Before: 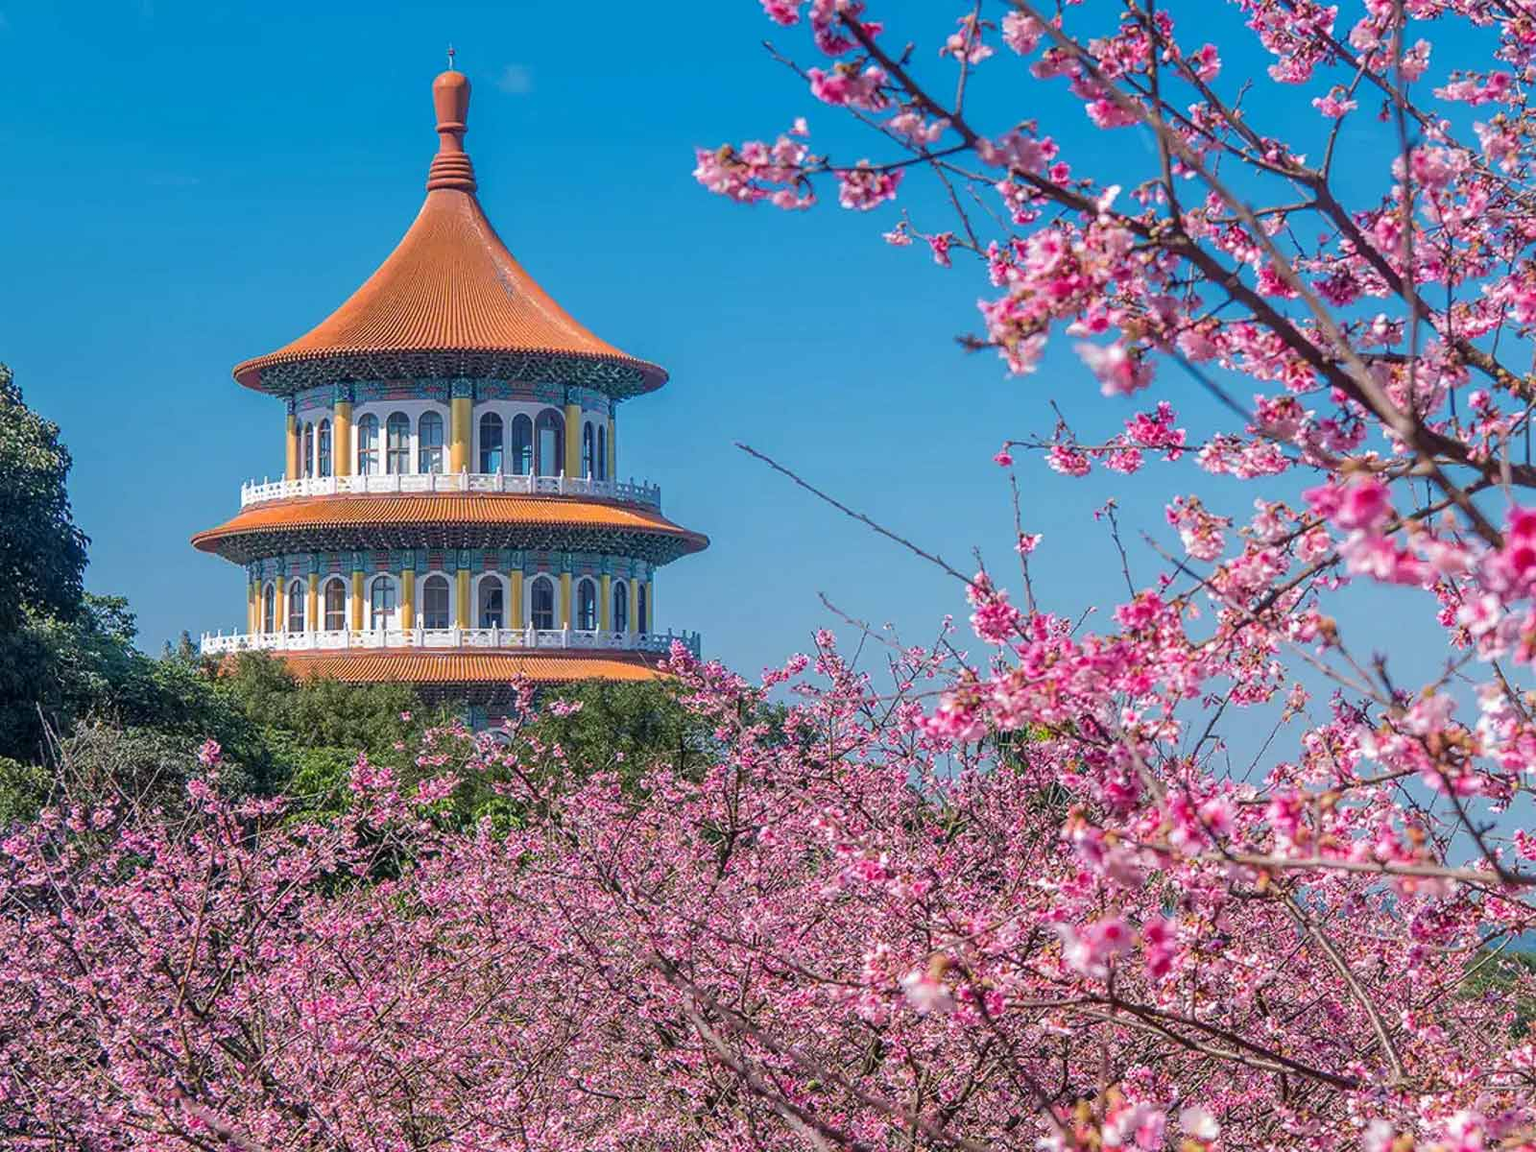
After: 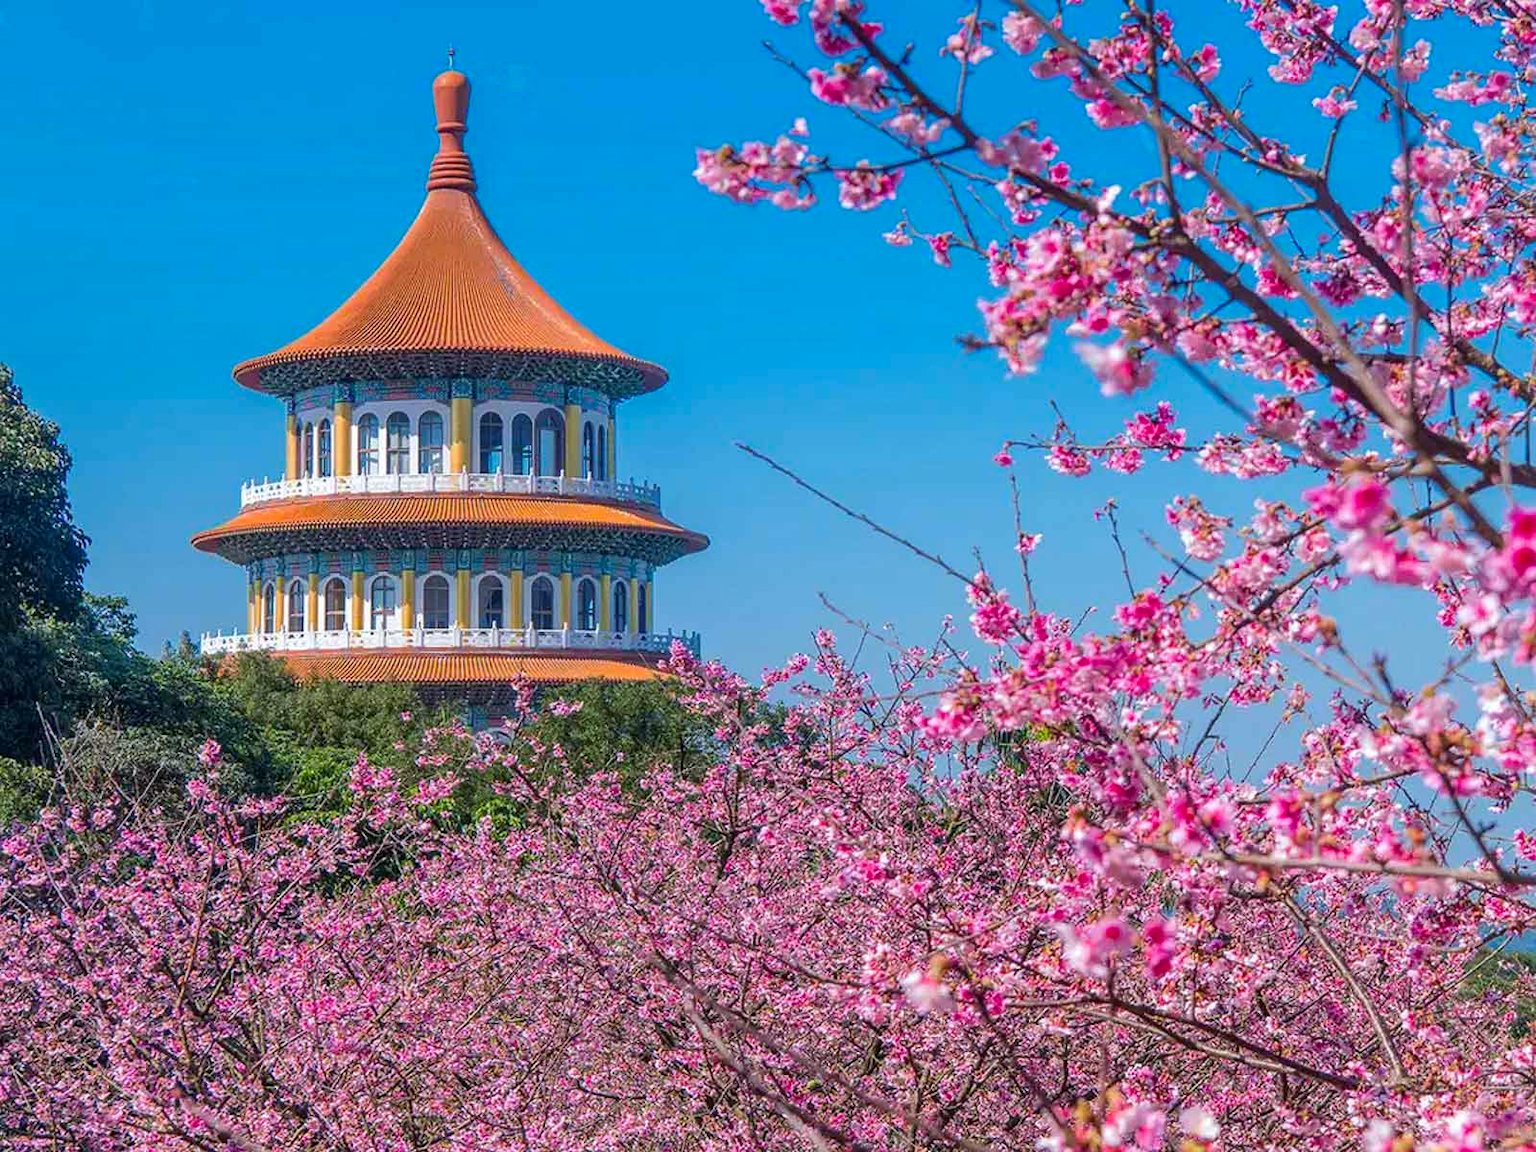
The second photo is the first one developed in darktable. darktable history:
contrast brightness saturation: saturation 0.18
white balance: red 0.982, blue 1.018
tone equalizer: on, module defaults
